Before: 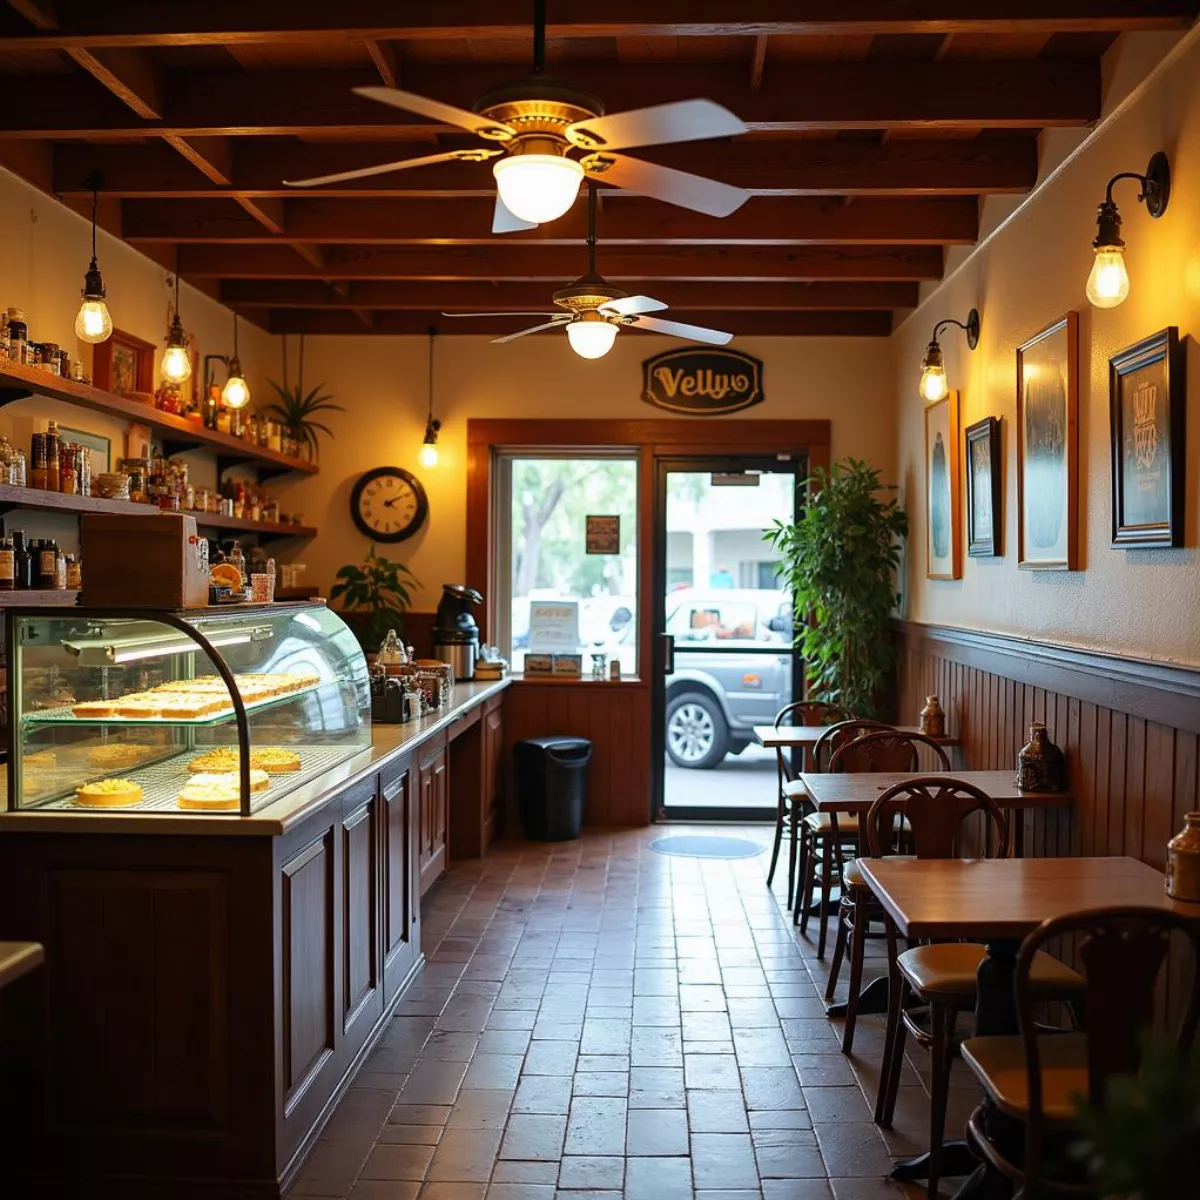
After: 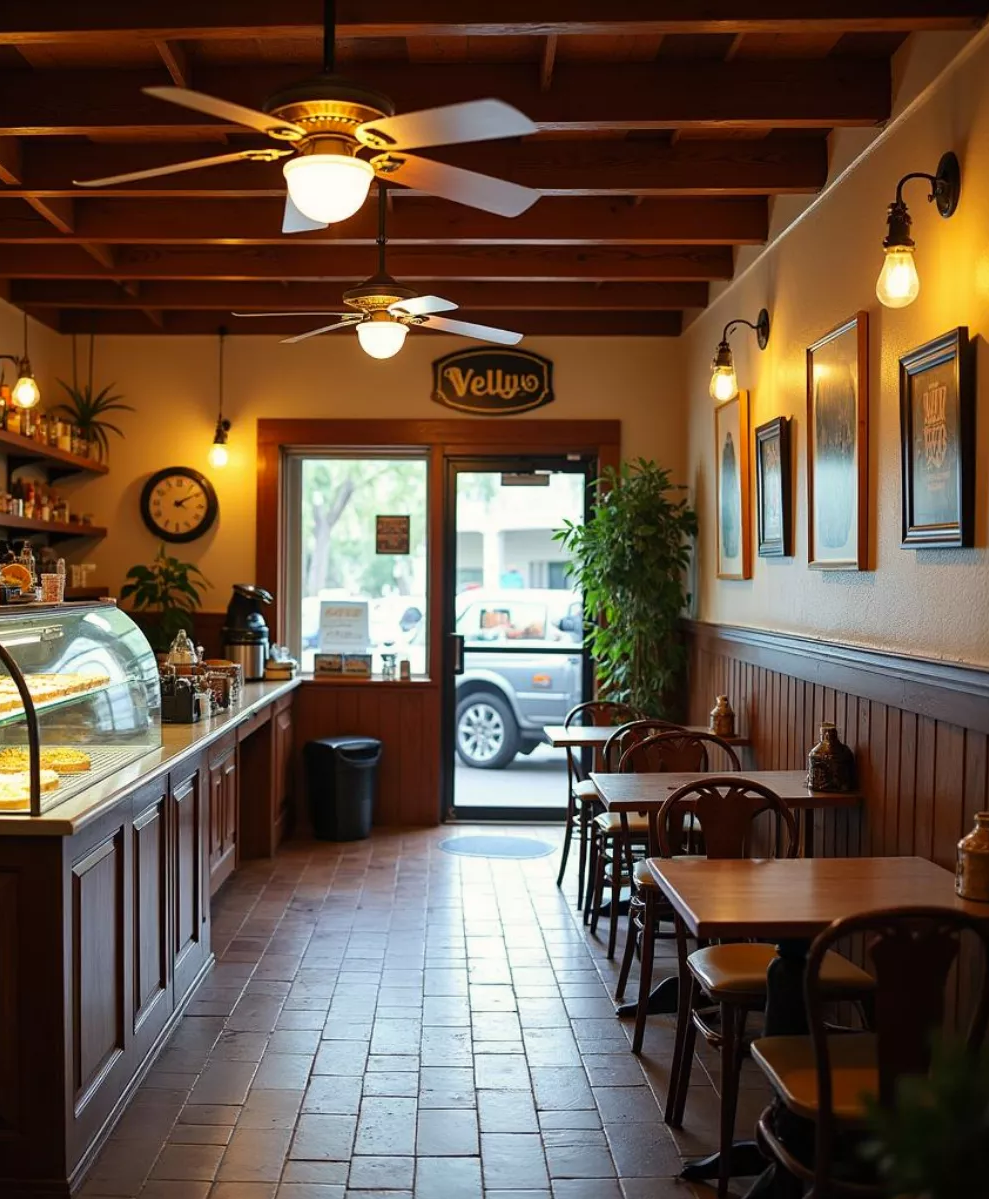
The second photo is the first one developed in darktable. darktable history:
crop: left 17.582%, bottom 0.031%
color correction: highlights b* 3
